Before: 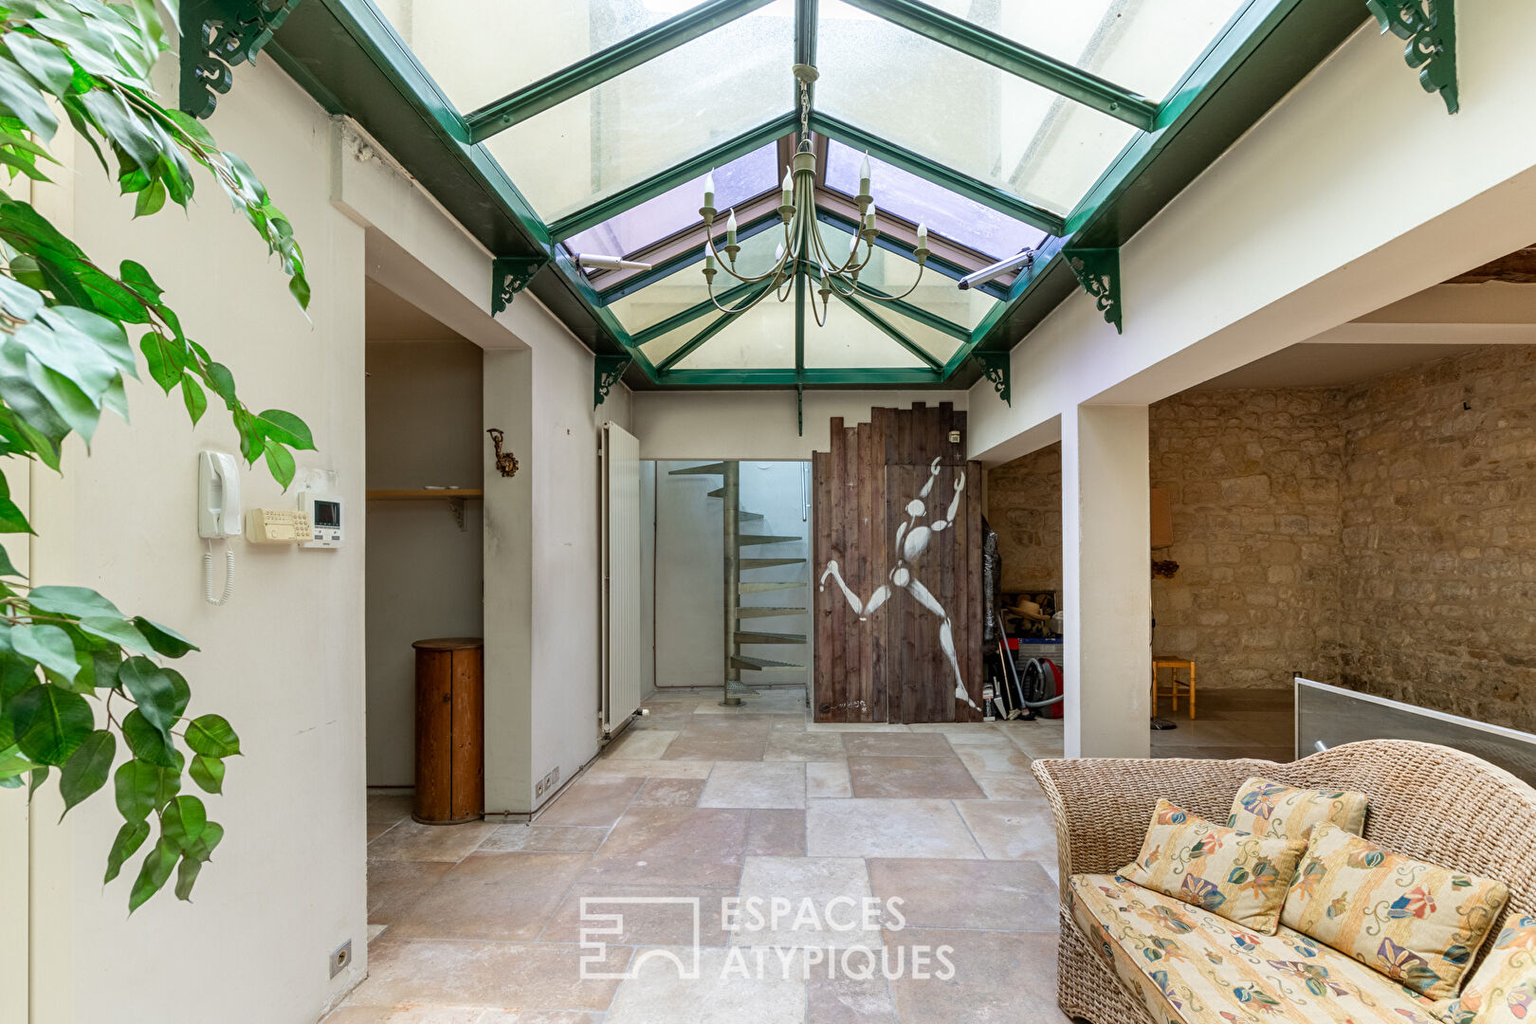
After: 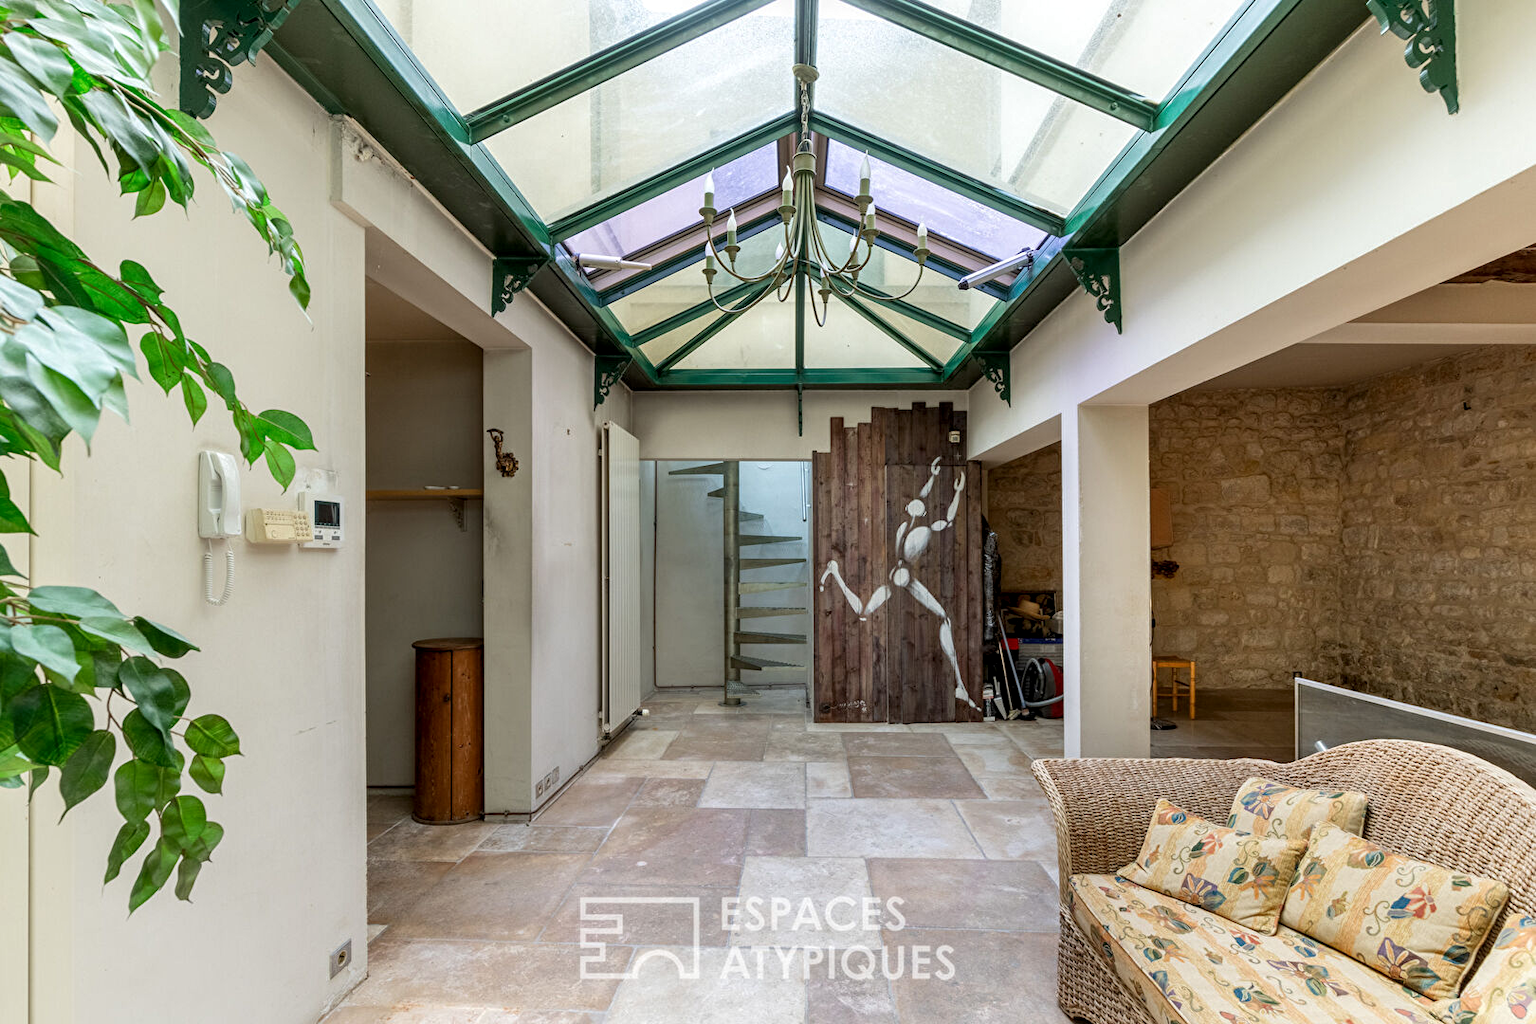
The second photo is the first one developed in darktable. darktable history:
exposure: exposure -0.043 EV, compensate exposure bias true, compensate highlight preservation false
local contrast: highlights 104%, shadows 103%, detail 131%, midtone range 0.2
